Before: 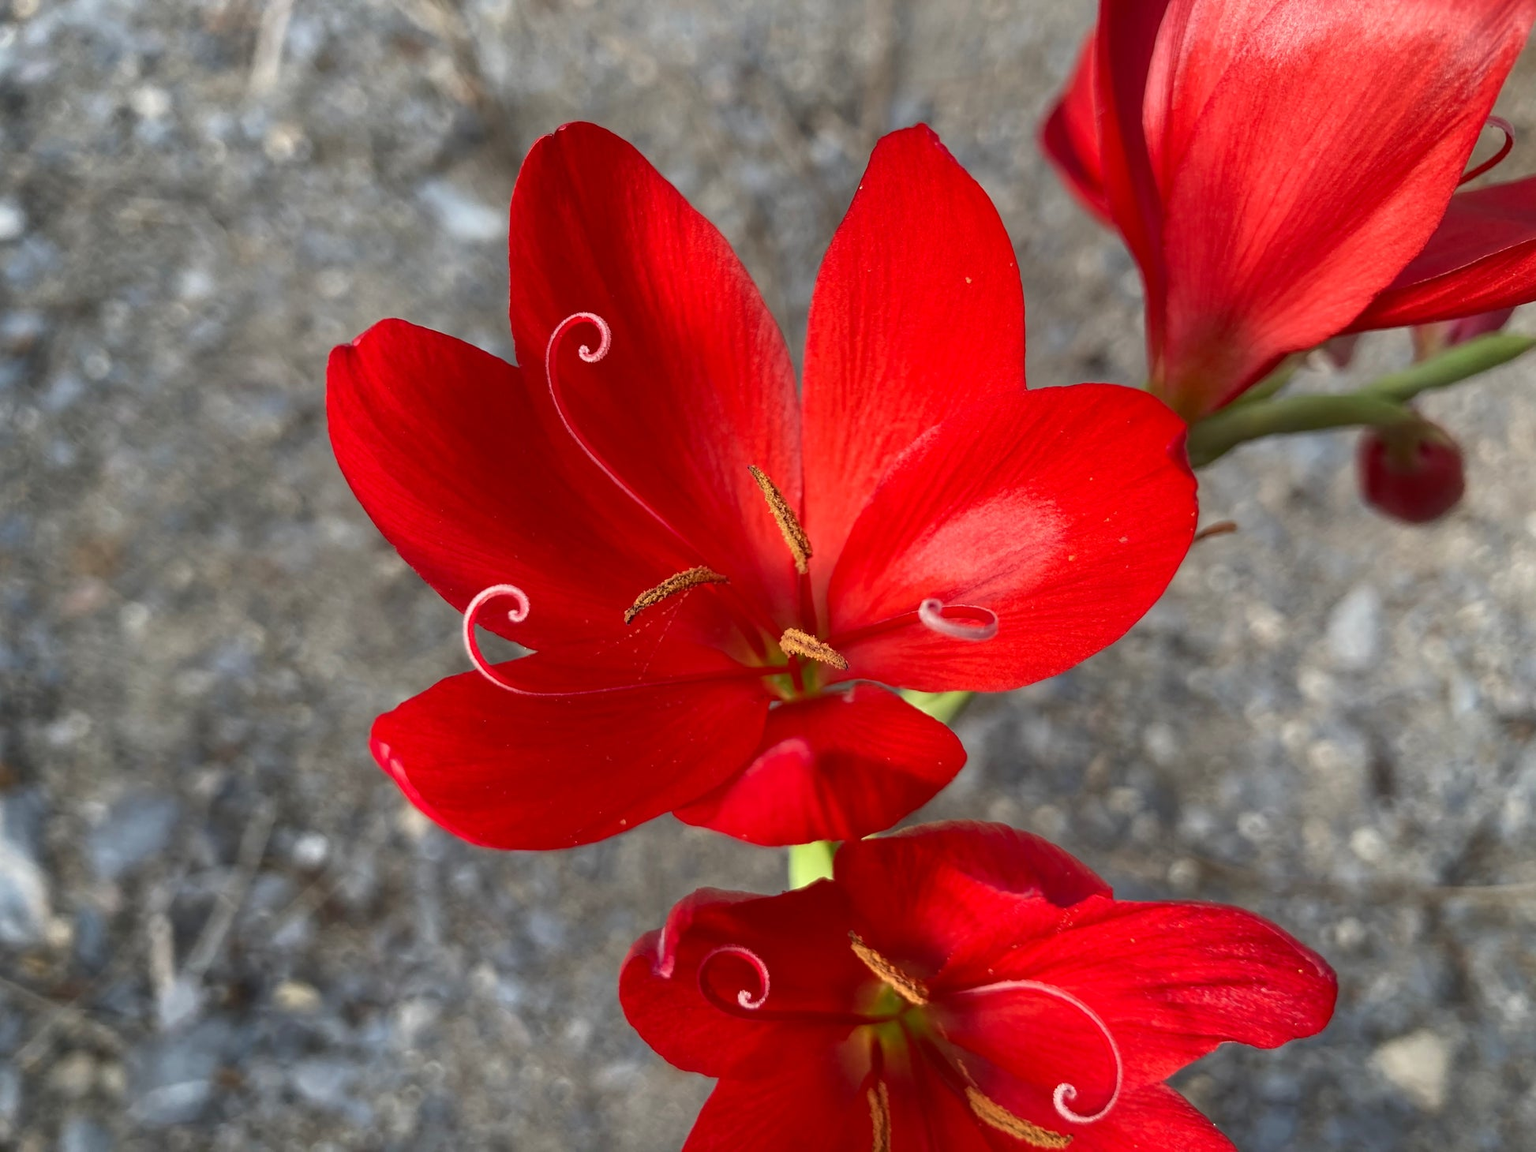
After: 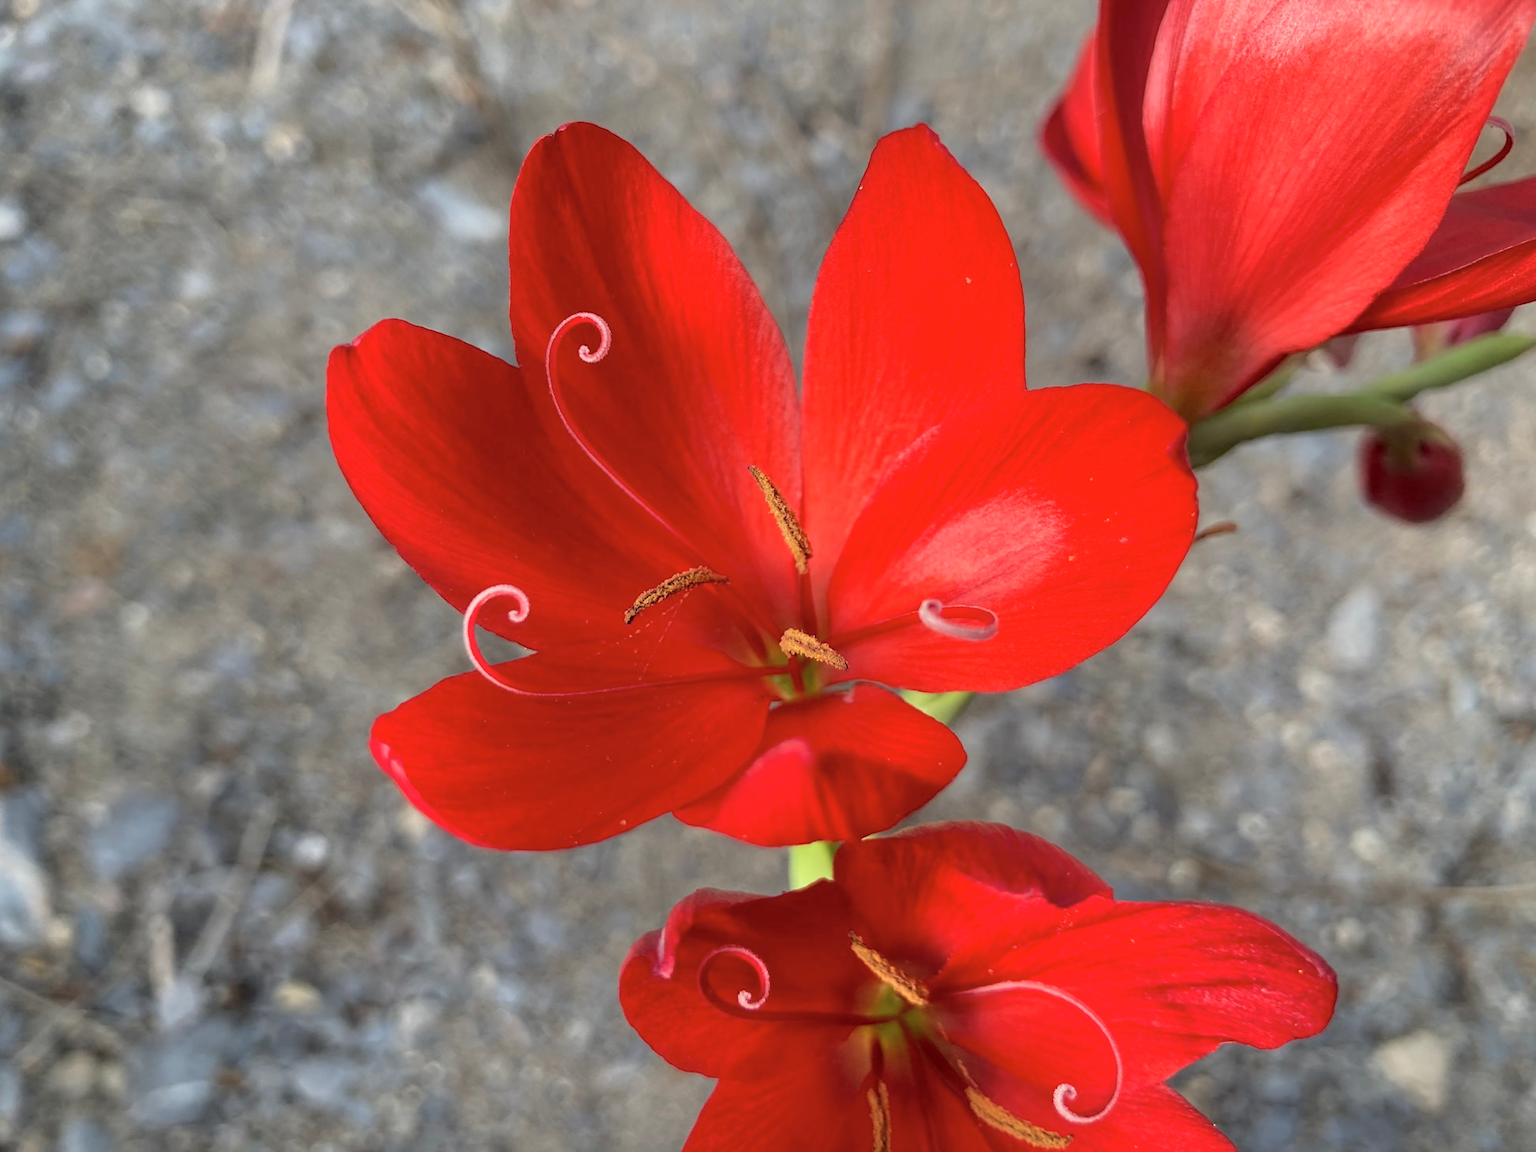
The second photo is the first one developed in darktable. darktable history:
tone curve: curves: ch0 [(0.047, 0) (0.292, 0.352) (0.657, 0.678) (1, 0.958)], color space Lab, independent channels, preserve colors none
